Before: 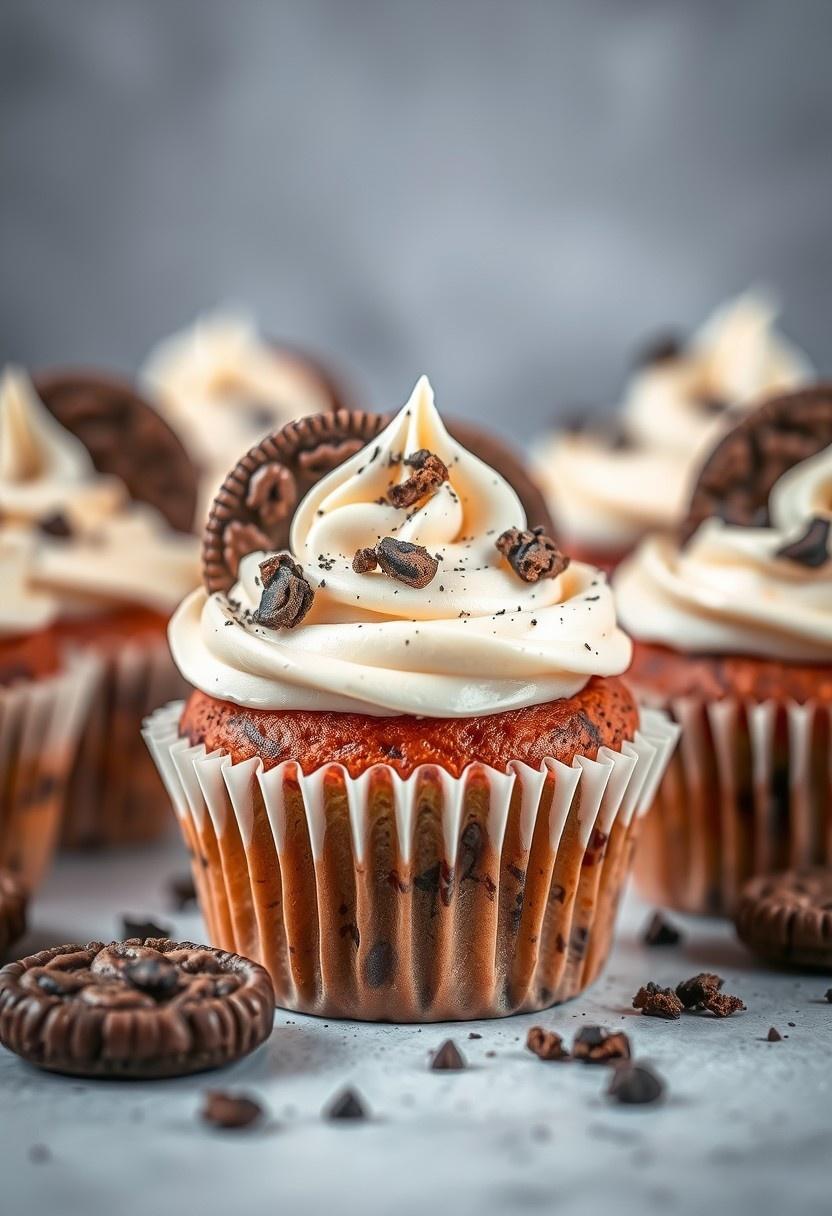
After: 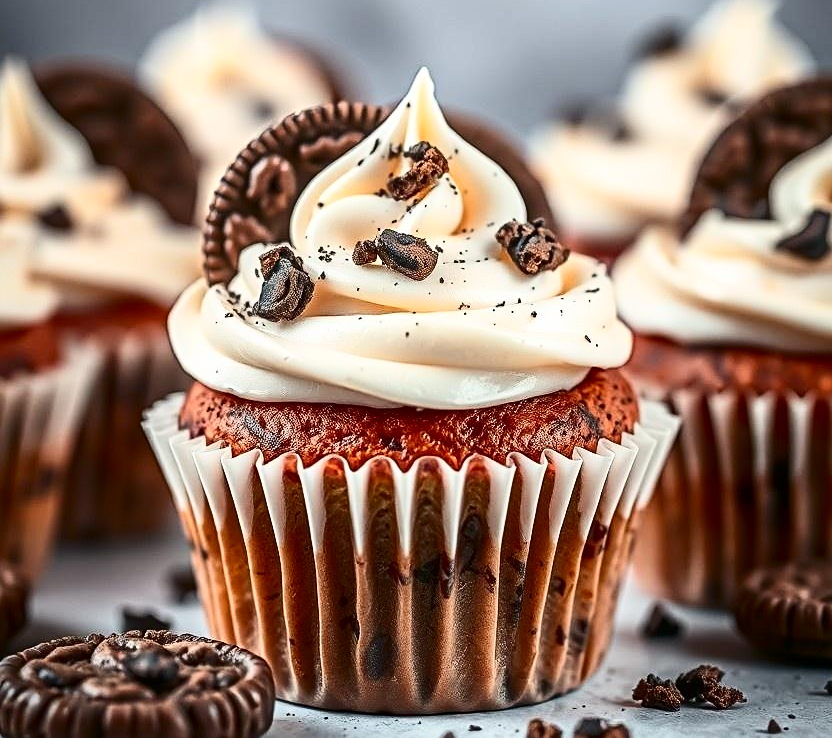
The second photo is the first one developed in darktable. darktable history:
crop and rotate: top 25.357%, bottom 13.942%
contrast brightness saturation: contrast 0.28
sharpen: radius 2.529, amount 0.323
